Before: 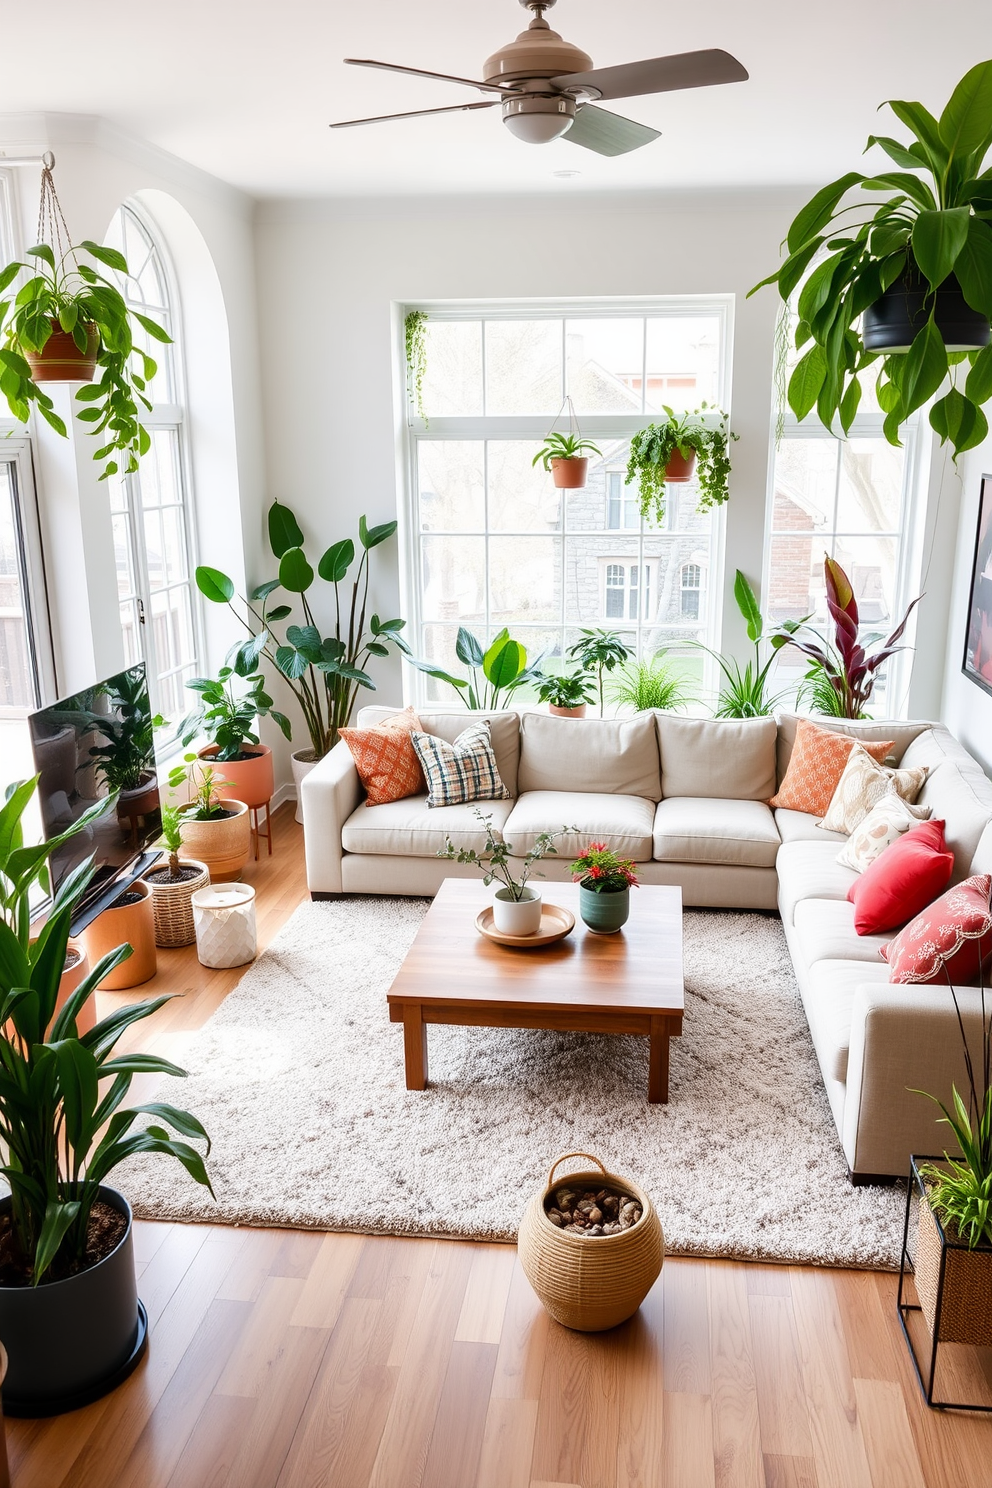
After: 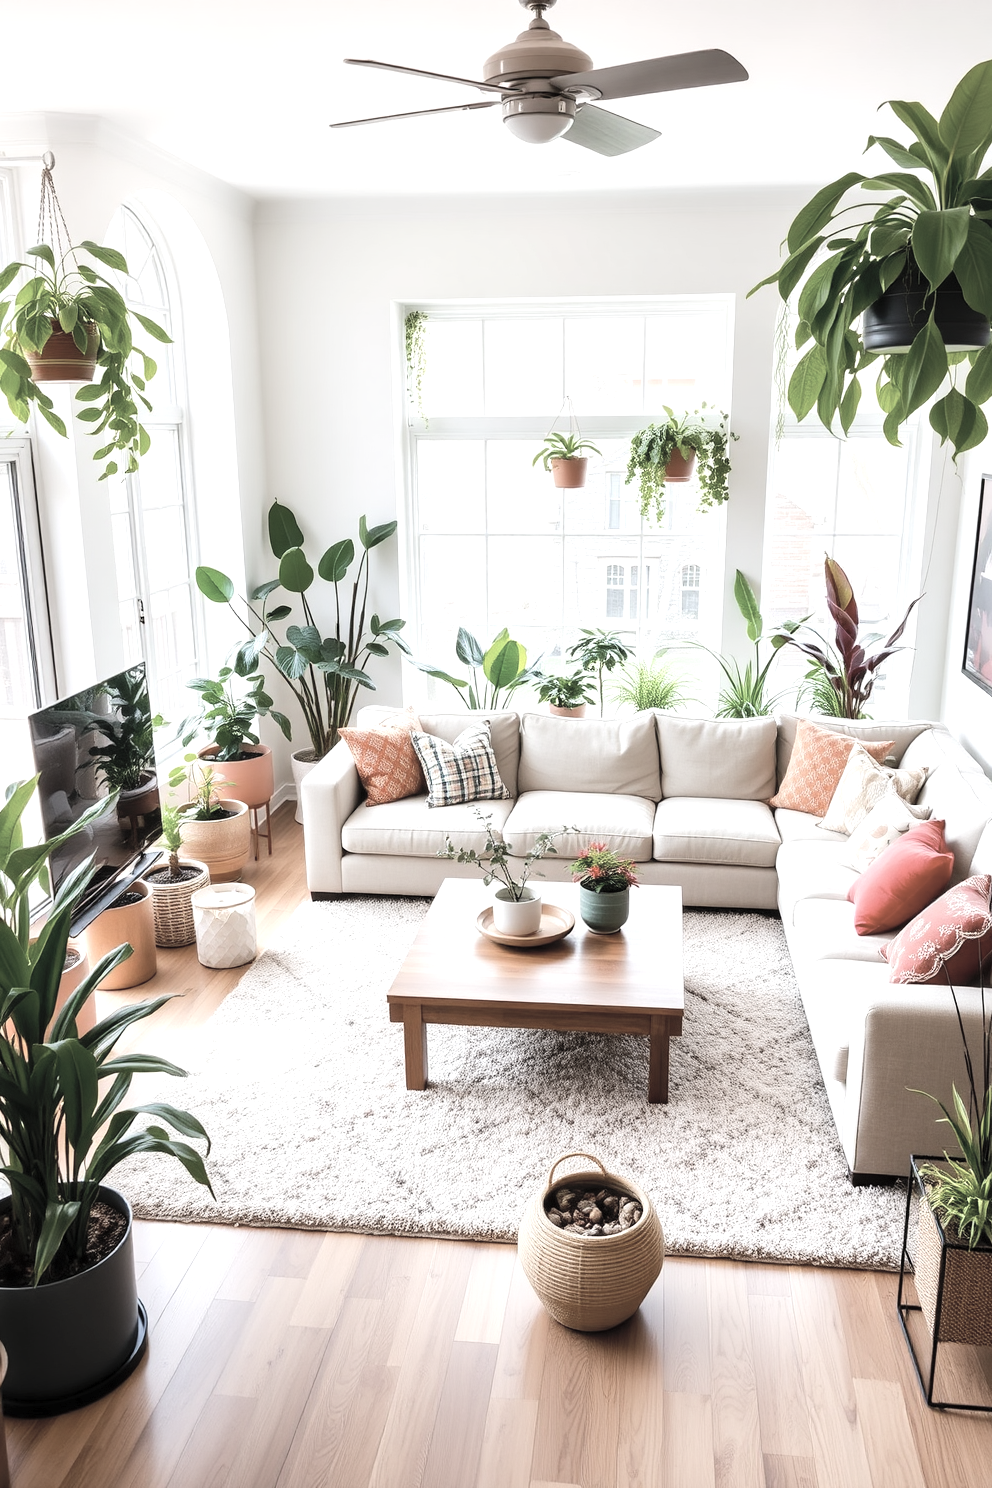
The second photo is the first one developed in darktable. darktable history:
contrast brightness saturation: brightness 0.185, saturation -0.488
tone equalizer: -8 EV -0.408 EV, -7 EV -0.38 EV, -6 EV -0.33 EV, -5 EV -0.257 EV, -3 EV 0.193 EV, -2 EV 0.342 EV, -1 EV 0.414 EV, +0 EV 0.397 EV, edges refinement/feathering 500, mask exposure compensation -1.57 EV, preserve details no
